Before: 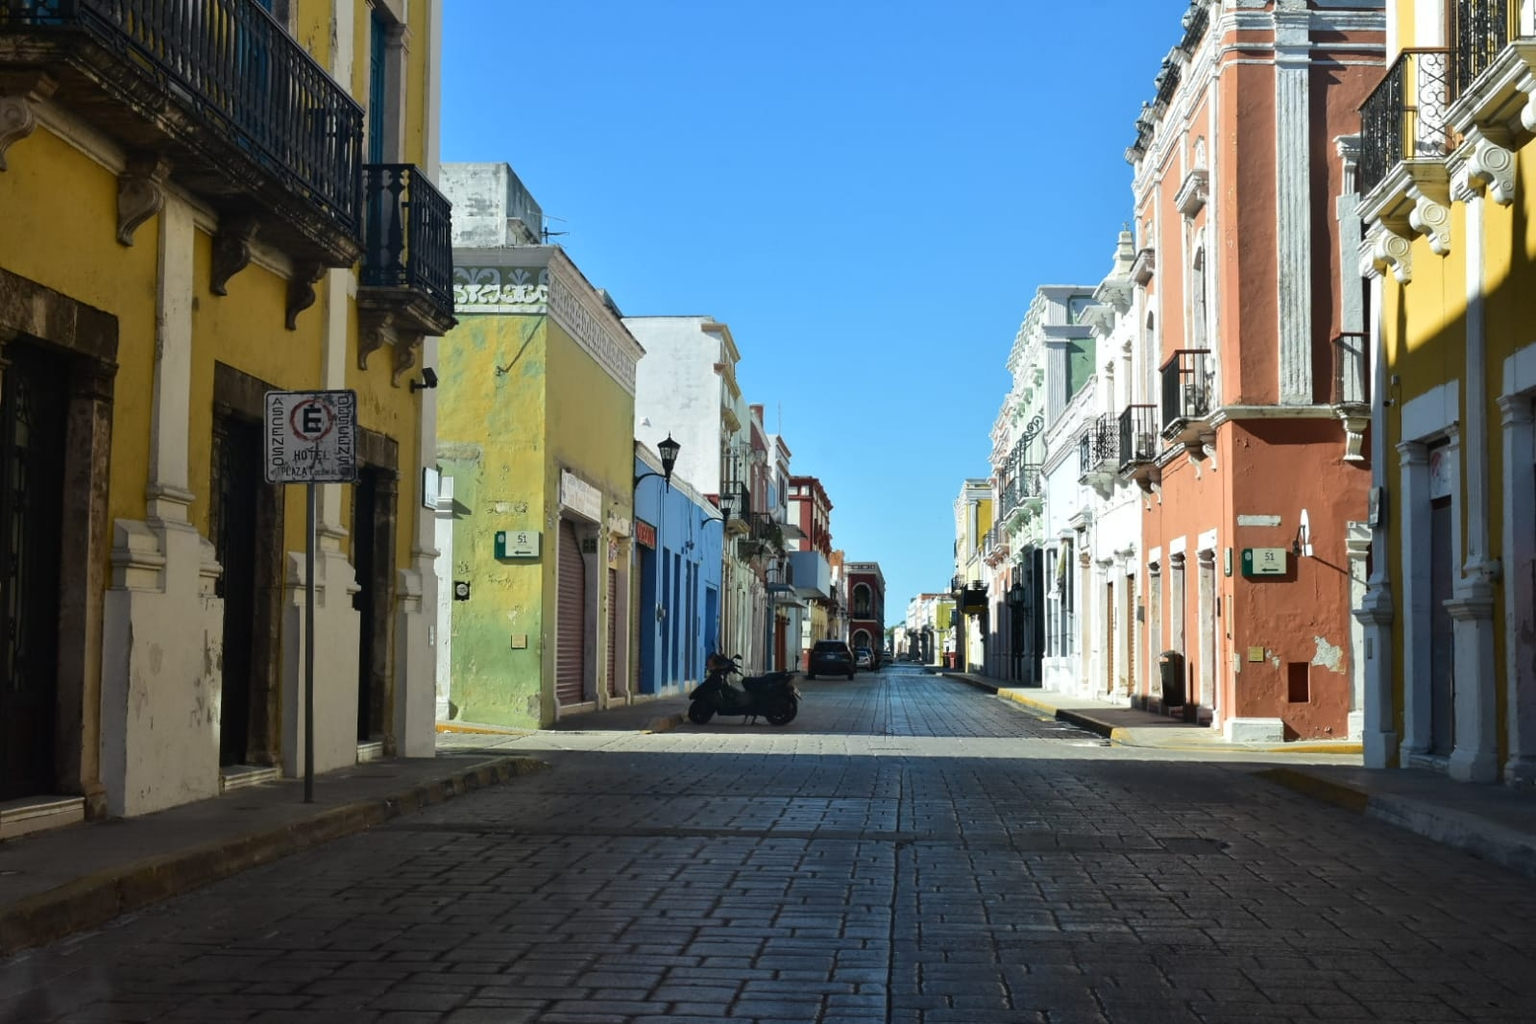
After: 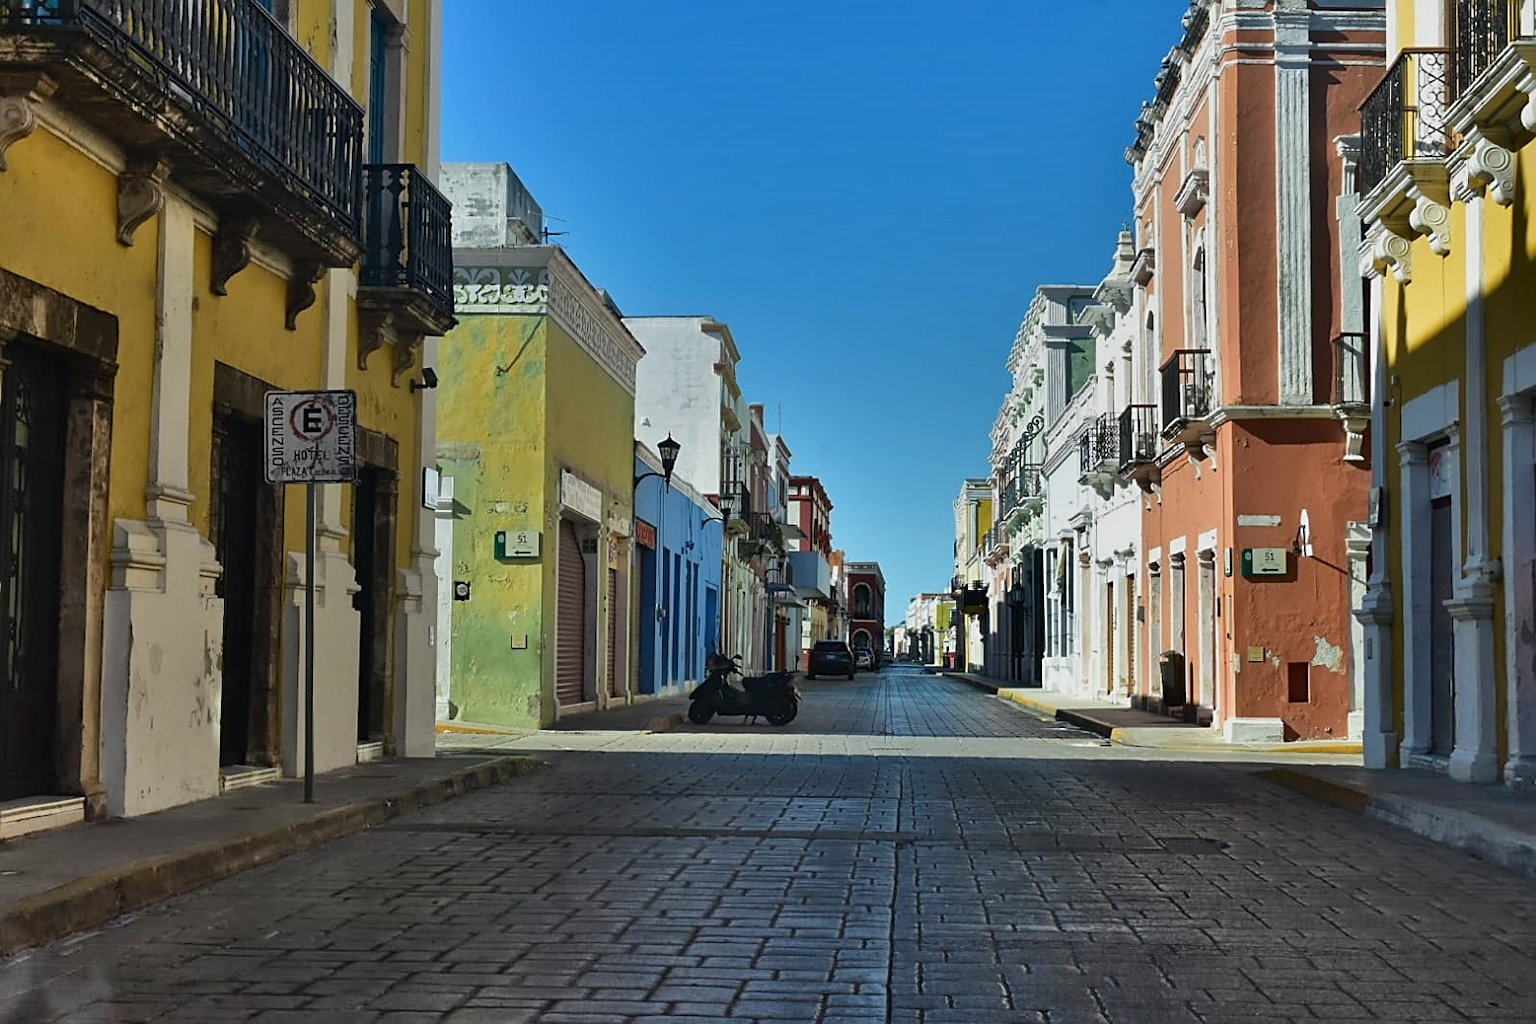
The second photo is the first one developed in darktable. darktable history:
shadows and highlights: shadows 82.48, white point adjustment -9.18, highlights -61.4, highlights color adjustment 0.626%, soften with gaussian
sharpen: on, module defaults
